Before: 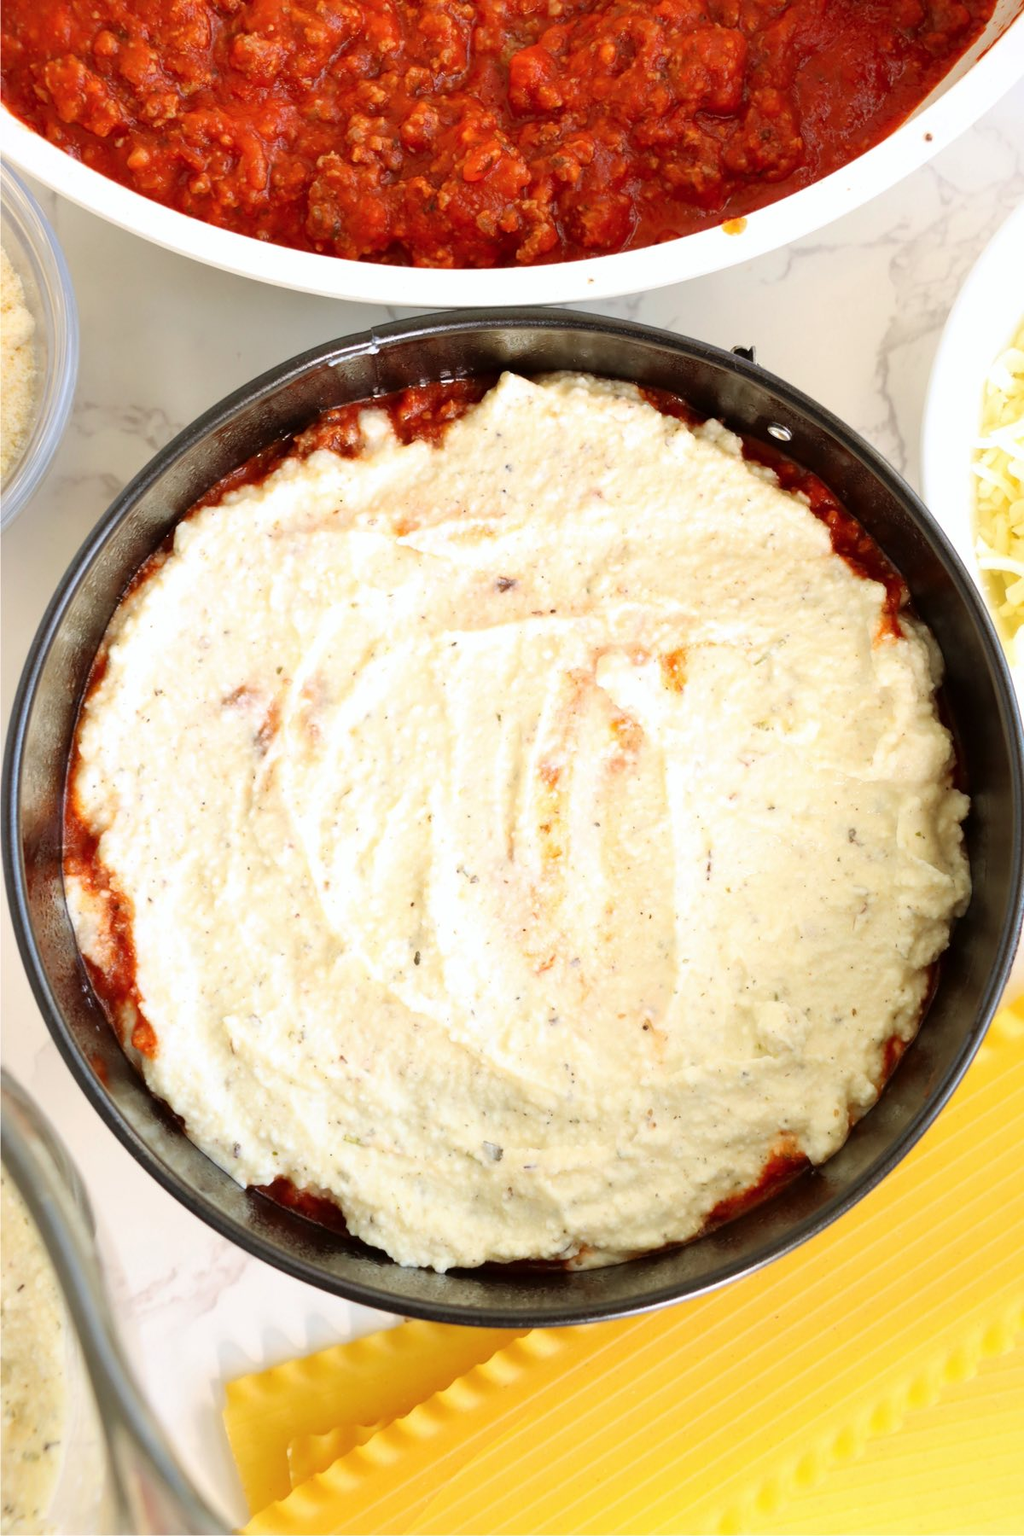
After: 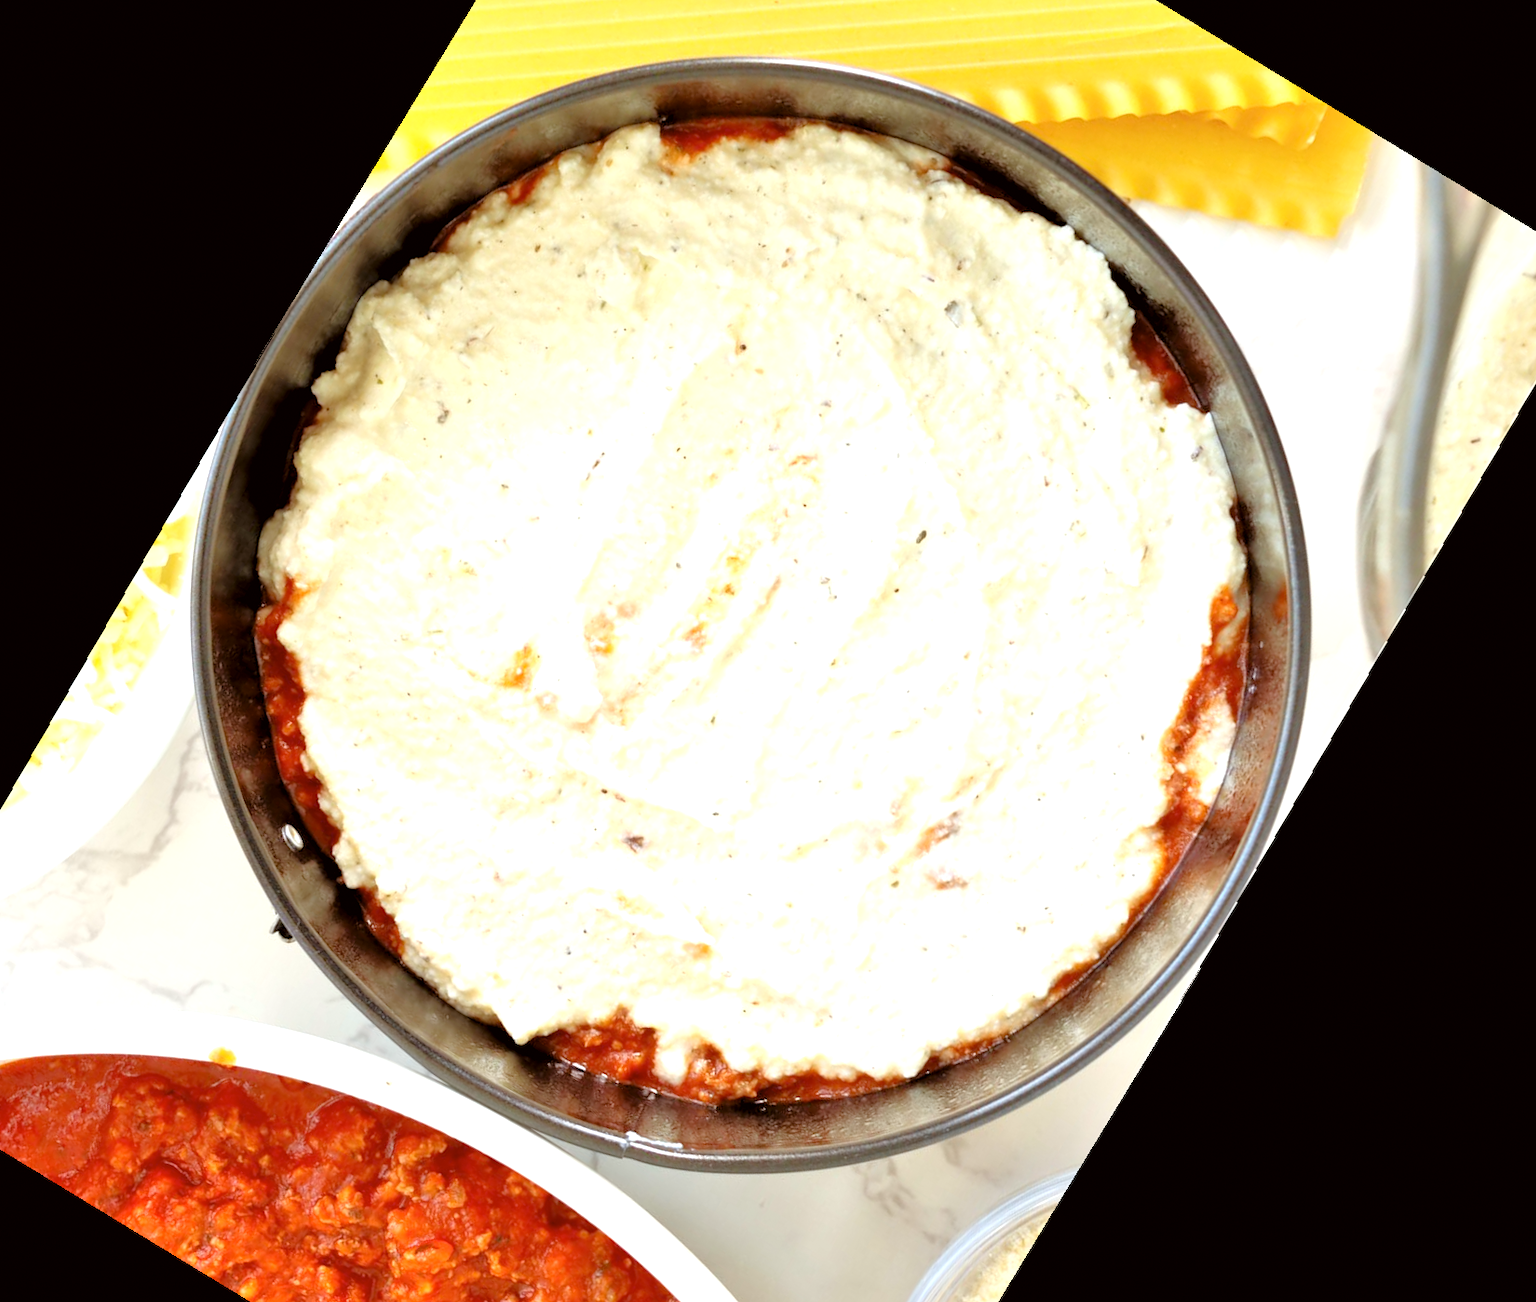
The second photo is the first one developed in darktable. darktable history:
tone equalizer: -7 EV 0.15 EV, -6 EV 0.6 EV, -5 EV 1.15 EV, -4 EV 1.33 EV, -3 EV 1.15 EV, -2 EV 0.6 EV, -1 EV 0.15 EV, mask exposure compensation -0.5 EV
crop and rotate: angle 148.68°, left 9.111%, top 15.603%, right 4.588%, bottom 17.041%
color correction: highlights a* -2.73, highlights b* -2.09, shadows a* 2.41, shadows b* 2.73
levels: levels [0.052, 0.496, 0.908]
grain: coarseness 0.81 ISO, strength 1.34%, mid-tones bias 0%
rotate and perspective: rotation -1.42°, crop left 0.016, crop right 0.984, crop top 0.035, crop bottom 0.965
